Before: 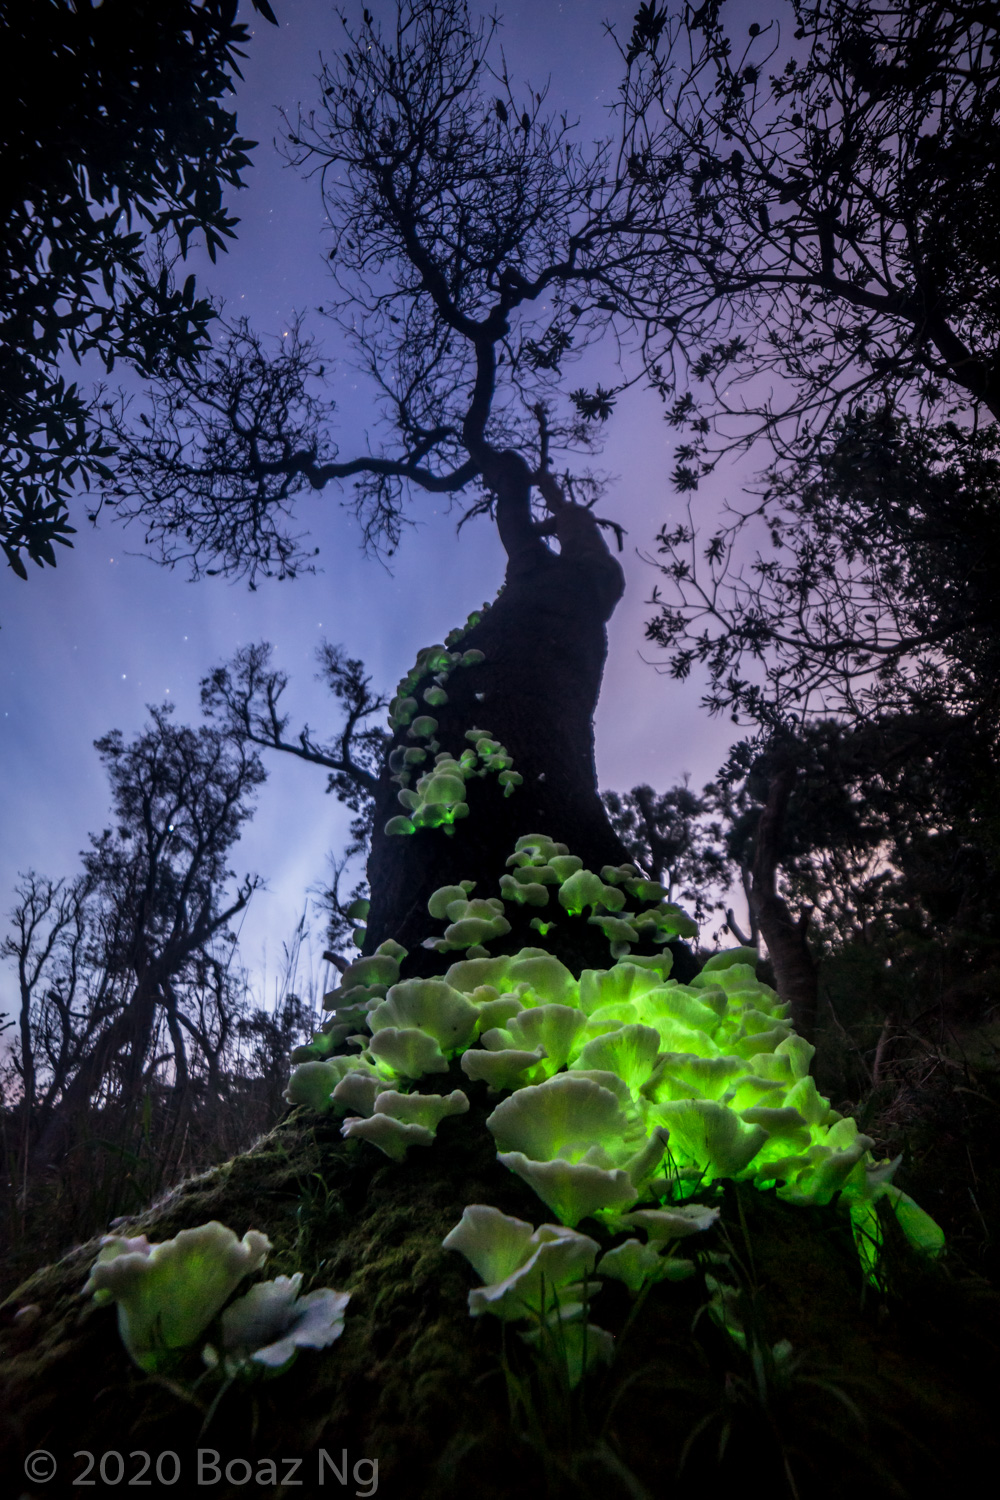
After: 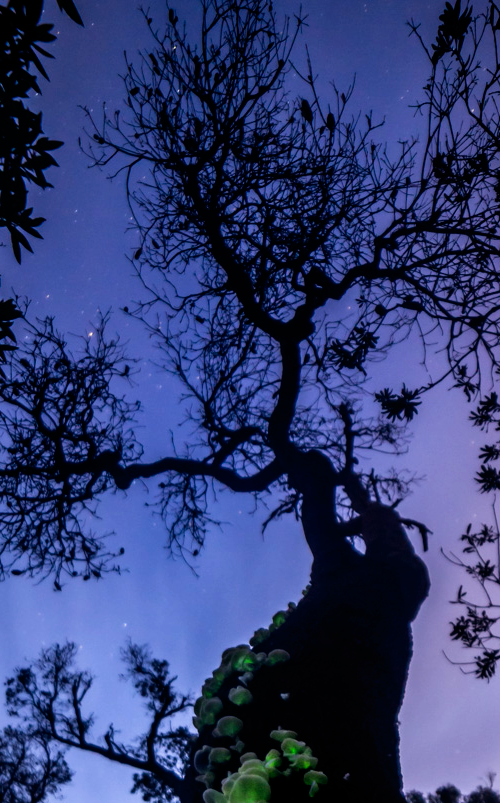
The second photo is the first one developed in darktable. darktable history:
white balance: red 0.974, blue 1.044
crop: left 19.556%, right 30.401%, bottom 46.458%
tone curve: curves: ch0 [(0, 0) (0.003, 0) (0.011, 0.001) (0.025, 0.003) (0.044, 0.006) (0.069, 0.009) (0.1, 0.013) (0.136, 0.032) (0.177, 0.067) (0.224, 0.121) (0.277, 0.185) (0.335, 0.255) (0.399, 0.333) (0.468, 0.417) (0.543, 0.508) (0.623, 0.606) (0.709, 0.71) (0.801, 0.819) (0.898, 0.926) (1, 1)], preserve colors none
